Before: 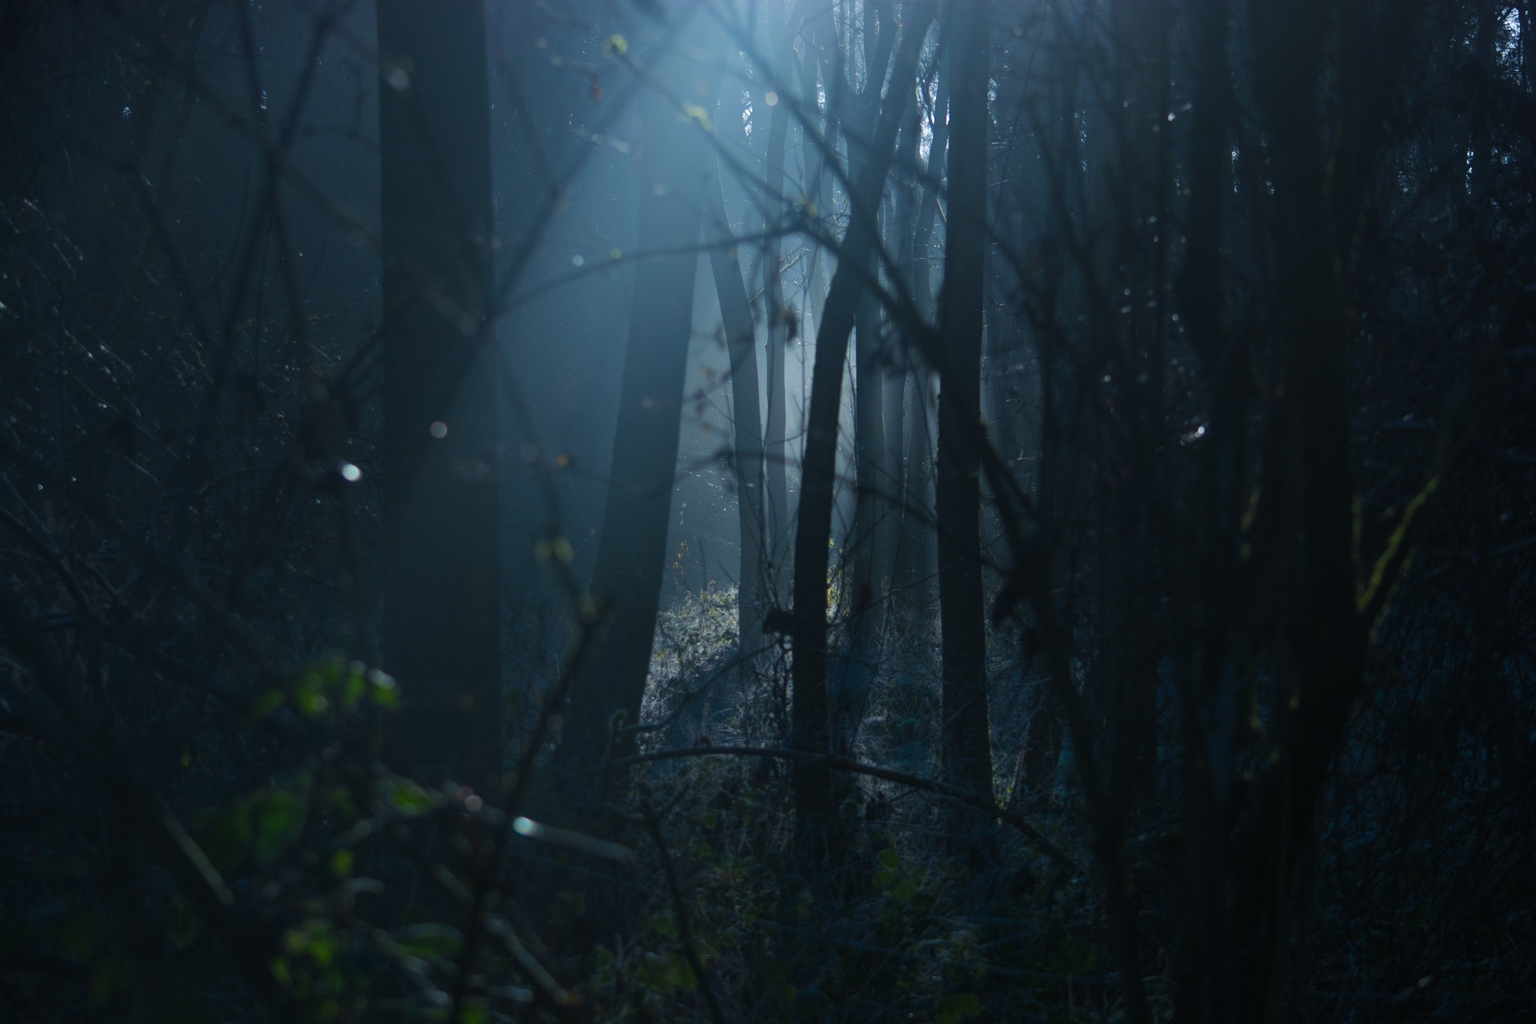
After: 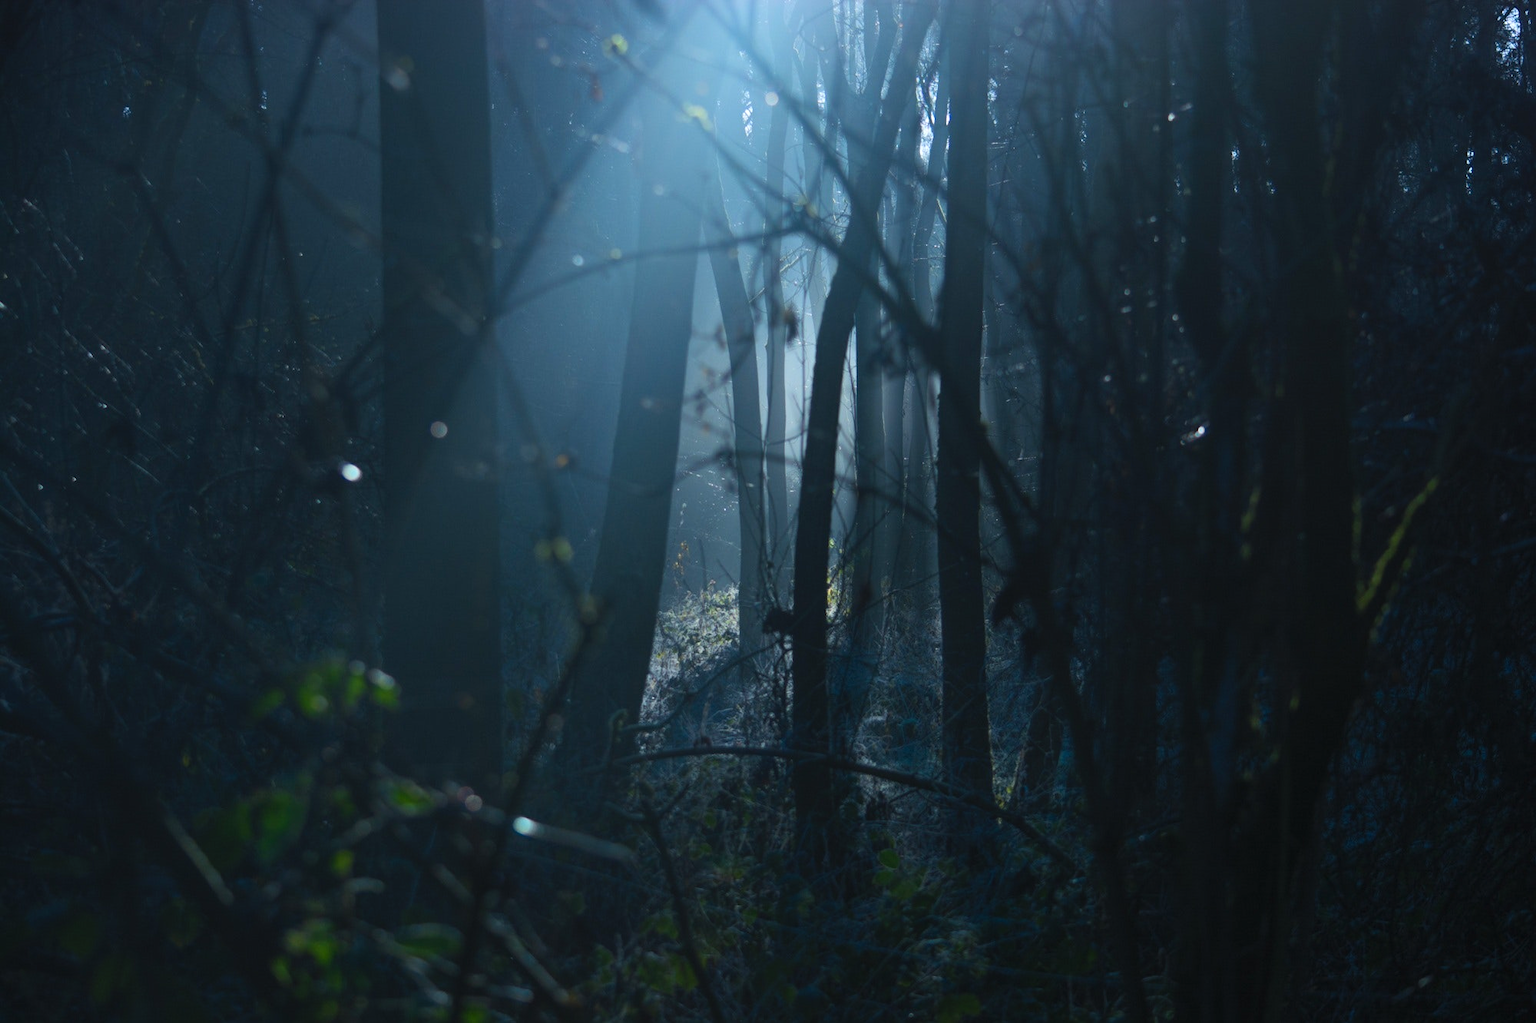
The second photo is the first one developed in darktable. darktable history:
shadows and highlights: shadows 12, white point adjustment 1.2, highlights -0.36, soften with gaussian
contrast brightness saturation: contrast 0.2, brightness 0.16, saturation 0.22
color balance: on, module defaults
